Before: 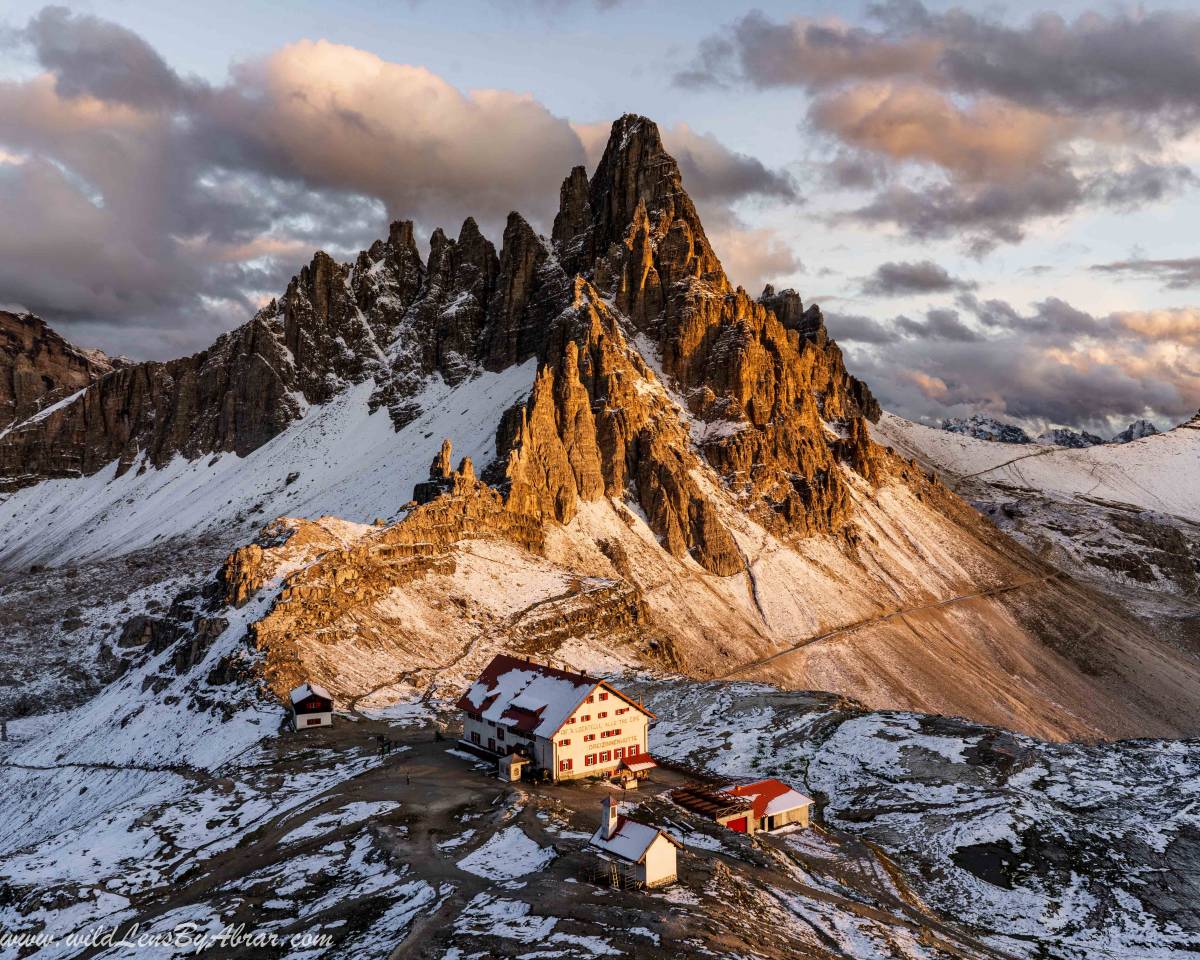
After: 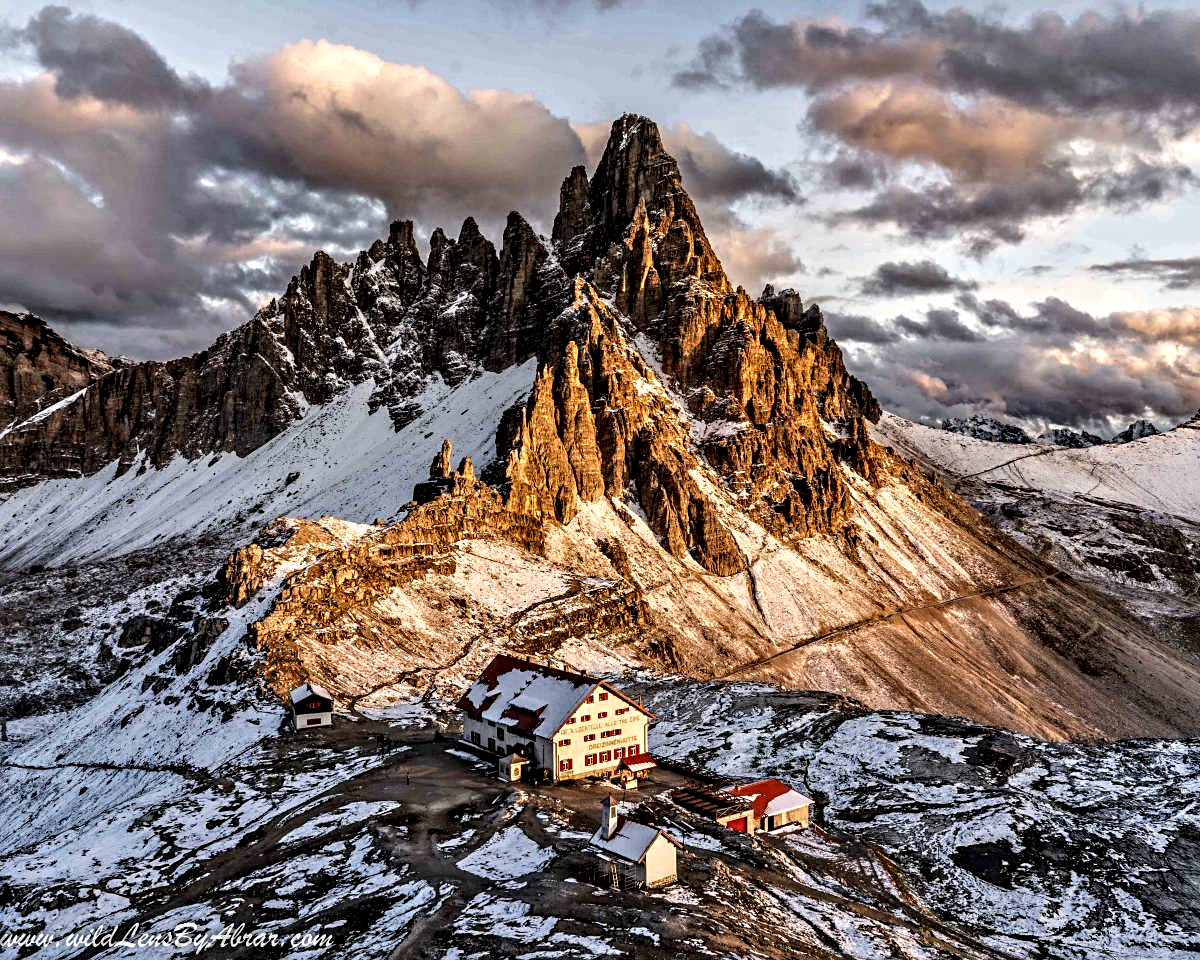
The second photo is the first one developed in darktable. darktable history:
local contrast: detail 130%
contrast equalizer: y [[0.511, 0.558, 0.631, 0.632, 0.559, 0.512], [0.5 ×6], [0.507, 0.559, 0.627, 0.644, 0.647, 0.647], [0 ×6], [0 ×6]]
sharpen: on, module defaults
